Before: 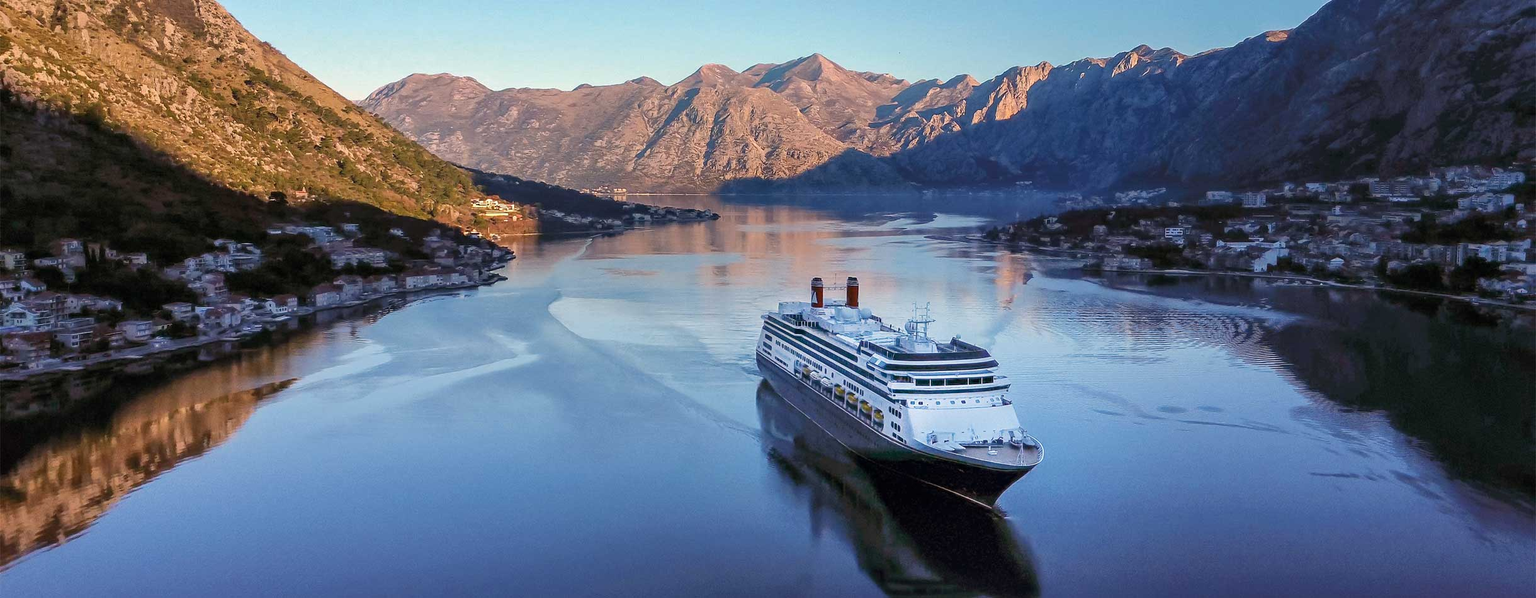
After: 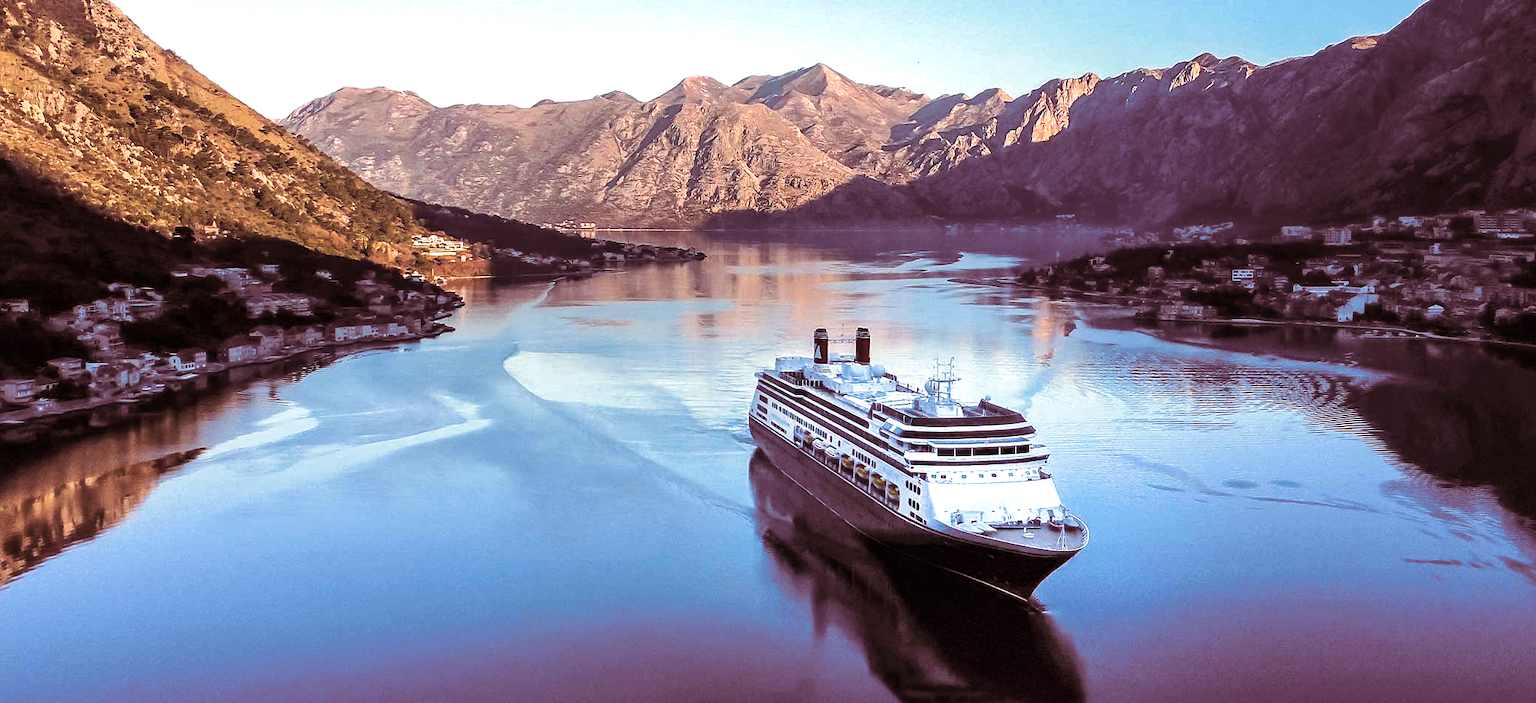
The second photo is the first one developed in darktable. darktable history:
shadows and highlights: shadows 25, highlights -25
tone equalizer: -8 EV -0.75 EV, -7 EV -0.7 EV, -6 EV -0.6 EV, -5 EV -0.4 EV, -3 EV 0.4 EV, -2 EV 0.6 EV, -1 EV 0.7 EV, +0 EV 0.75 EV, edges refinement/feathering 500, mask exposure compensation -1.57 EV, preserve details no
crop: left 8.026%, right 7.374%
split-toning: on, module defaults
